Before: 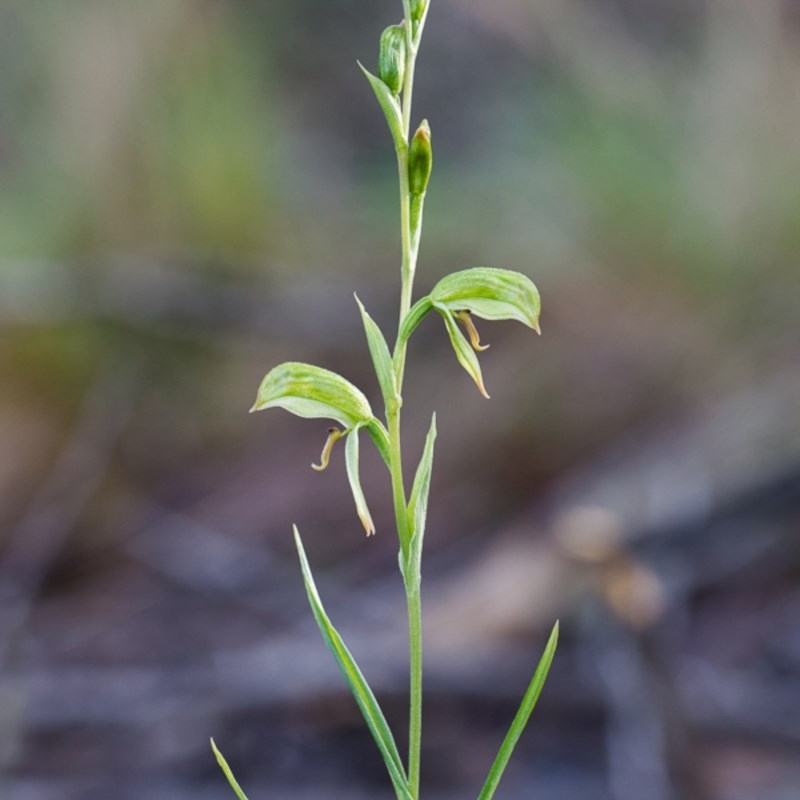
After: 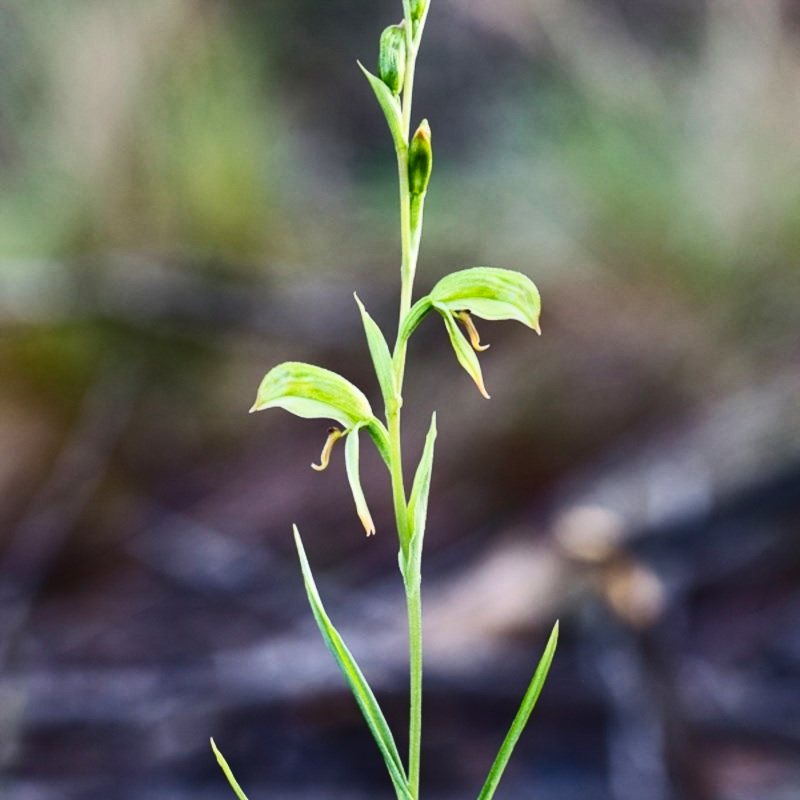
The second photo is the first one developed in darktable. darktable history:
contrast brightness saturation: contrast 0.412, brightness 0.048, saturation 0.255
local contrast: mode bilateral grid, contrast 99, coarseness 100, detail 91%, midtone range 0.2
